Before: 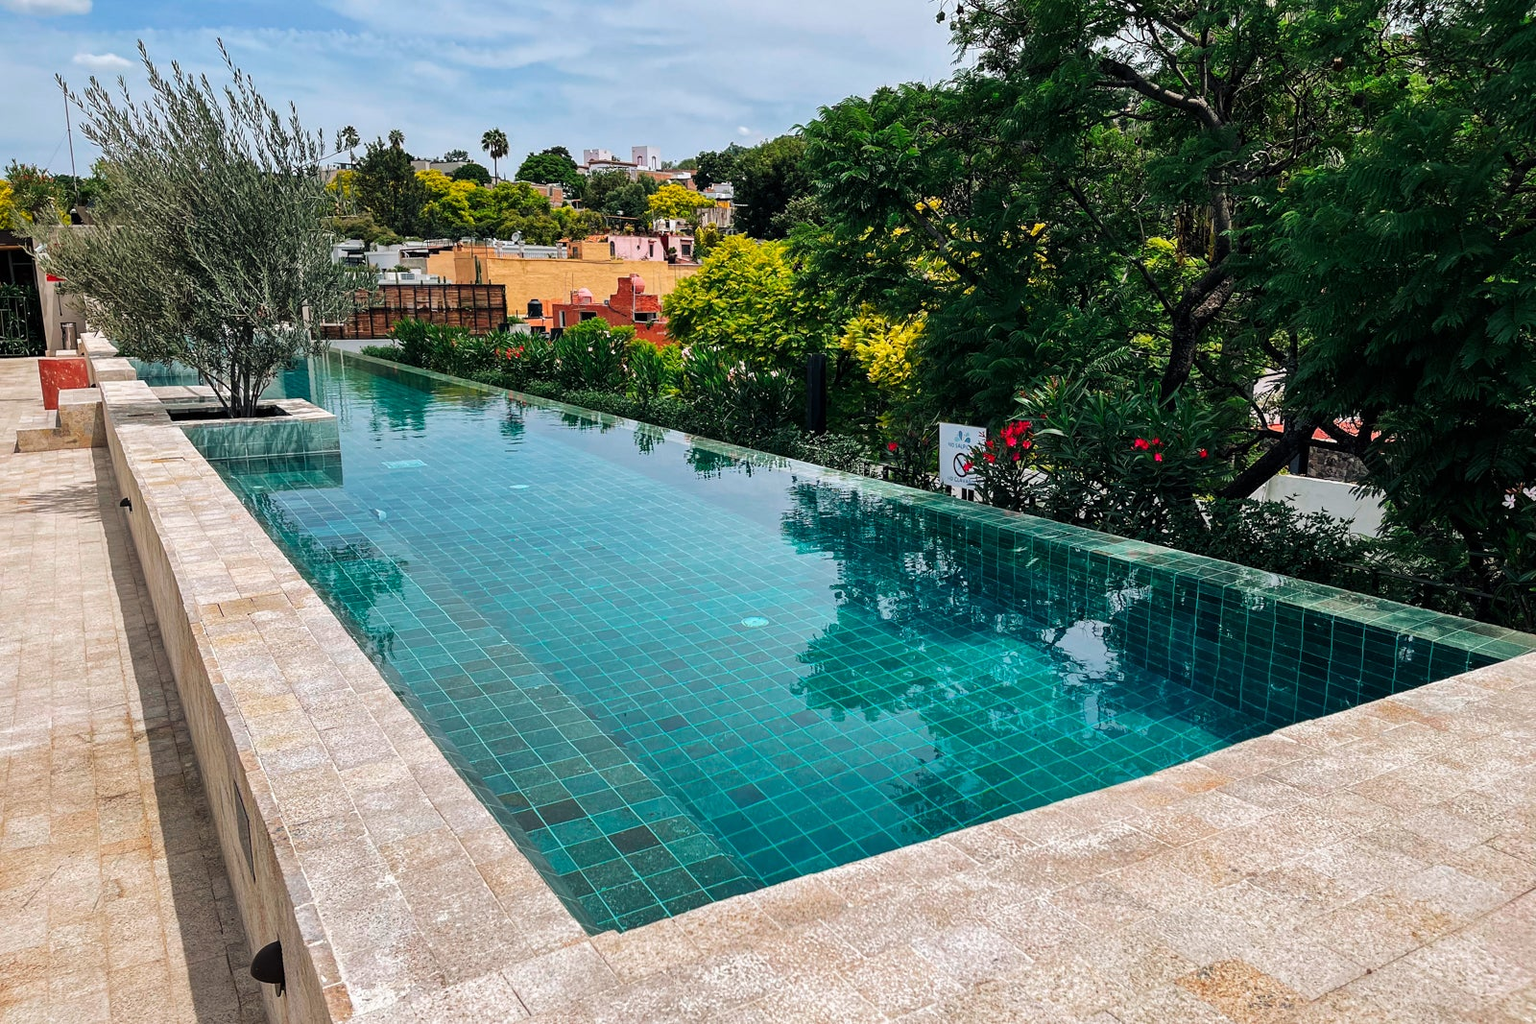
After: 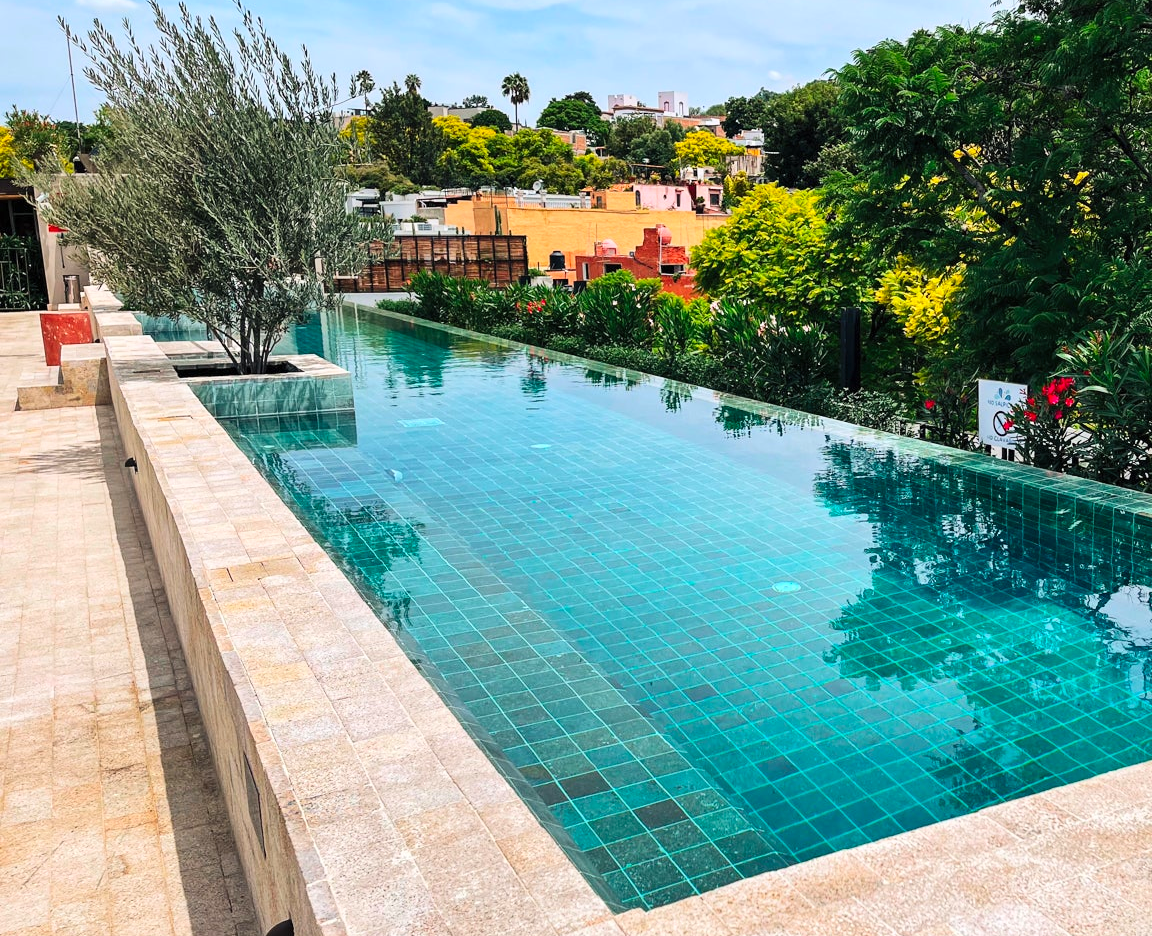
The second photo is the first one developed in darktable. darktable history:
contrast brightness saturation: contrast 0.2, brightness 0.16, saturation 0.22
crop: top 5.803%, right 27.864%, bottom 5.804%
